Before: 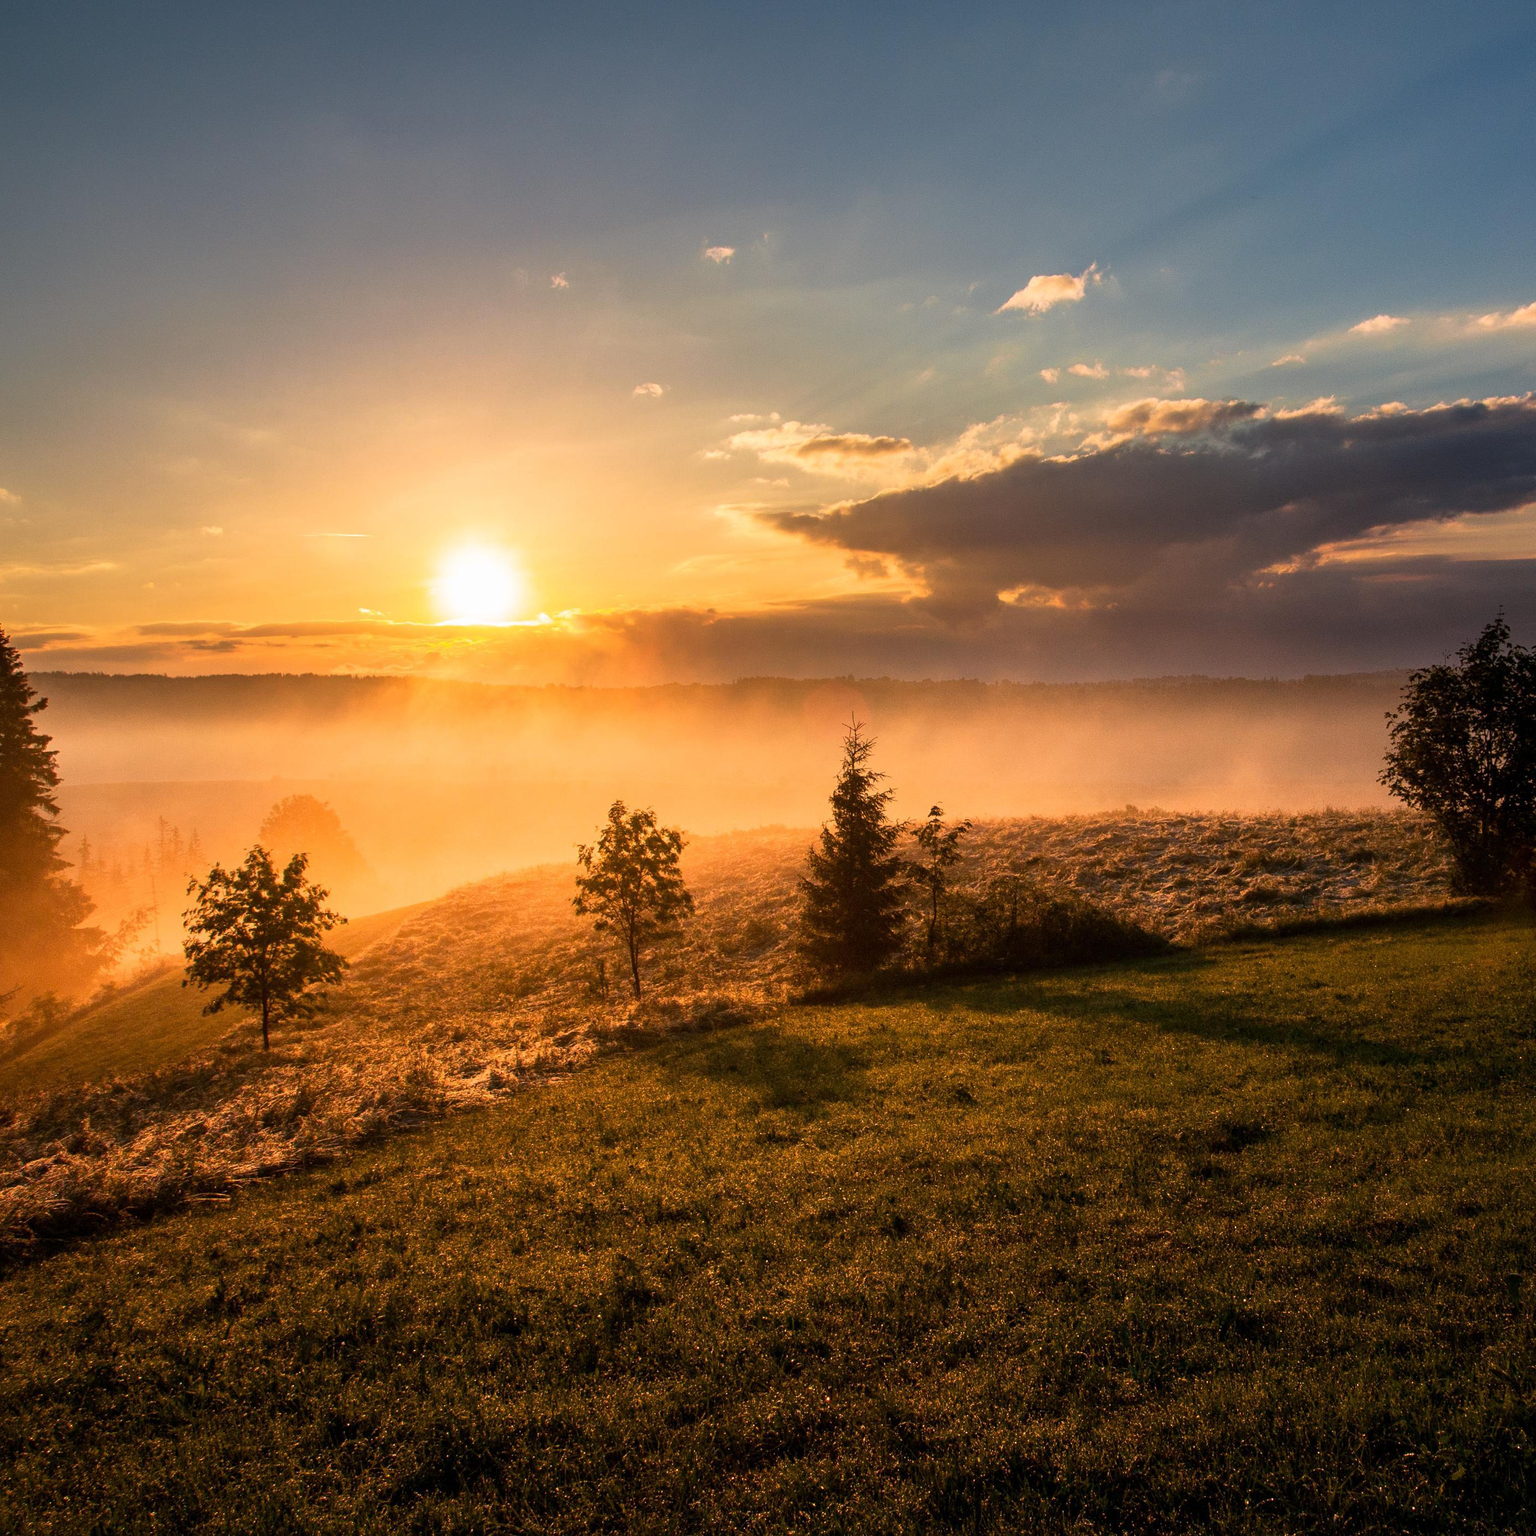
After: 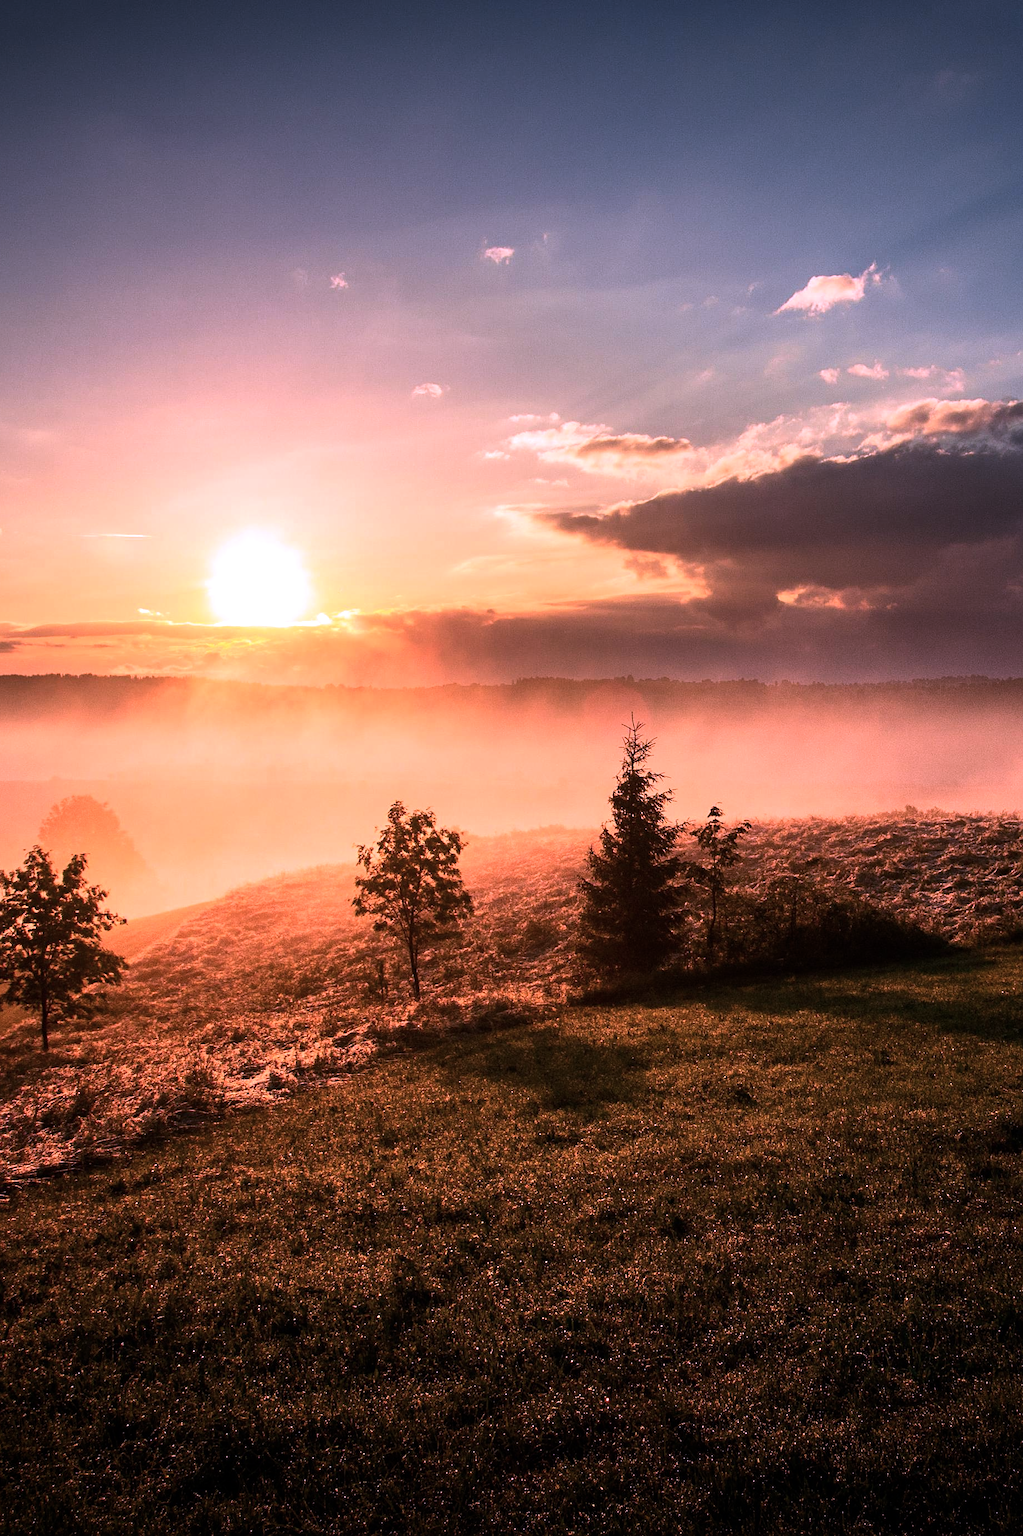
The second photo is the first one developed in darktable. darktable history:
tone equalizer: -8 EV -0.785 EV, -7 EV -0.665 EV, -6 EV -0.617 EV, -5 EV -0.415 EV, -3 EV 0.387 EV, -2 EV 0.6 EV, -1 EV 0.685 EV, +0 EV 0.778 EV, edges refinement/feathering 500, mask exposure compensation -1.57 EV, preserve details no
exposure: exposure -0.345 EV, compensate exposure bias true, compensate highlight preservation false
crop and rotate: left 14.39%, right 18.982%
color correction: highlights a* 15.19, highlights b* -25.75
vignetting: fall-off start 100.95%, brightness -0.593, saturation -0.003, width/height ratio 1.302
sharpen: amount 0.209
